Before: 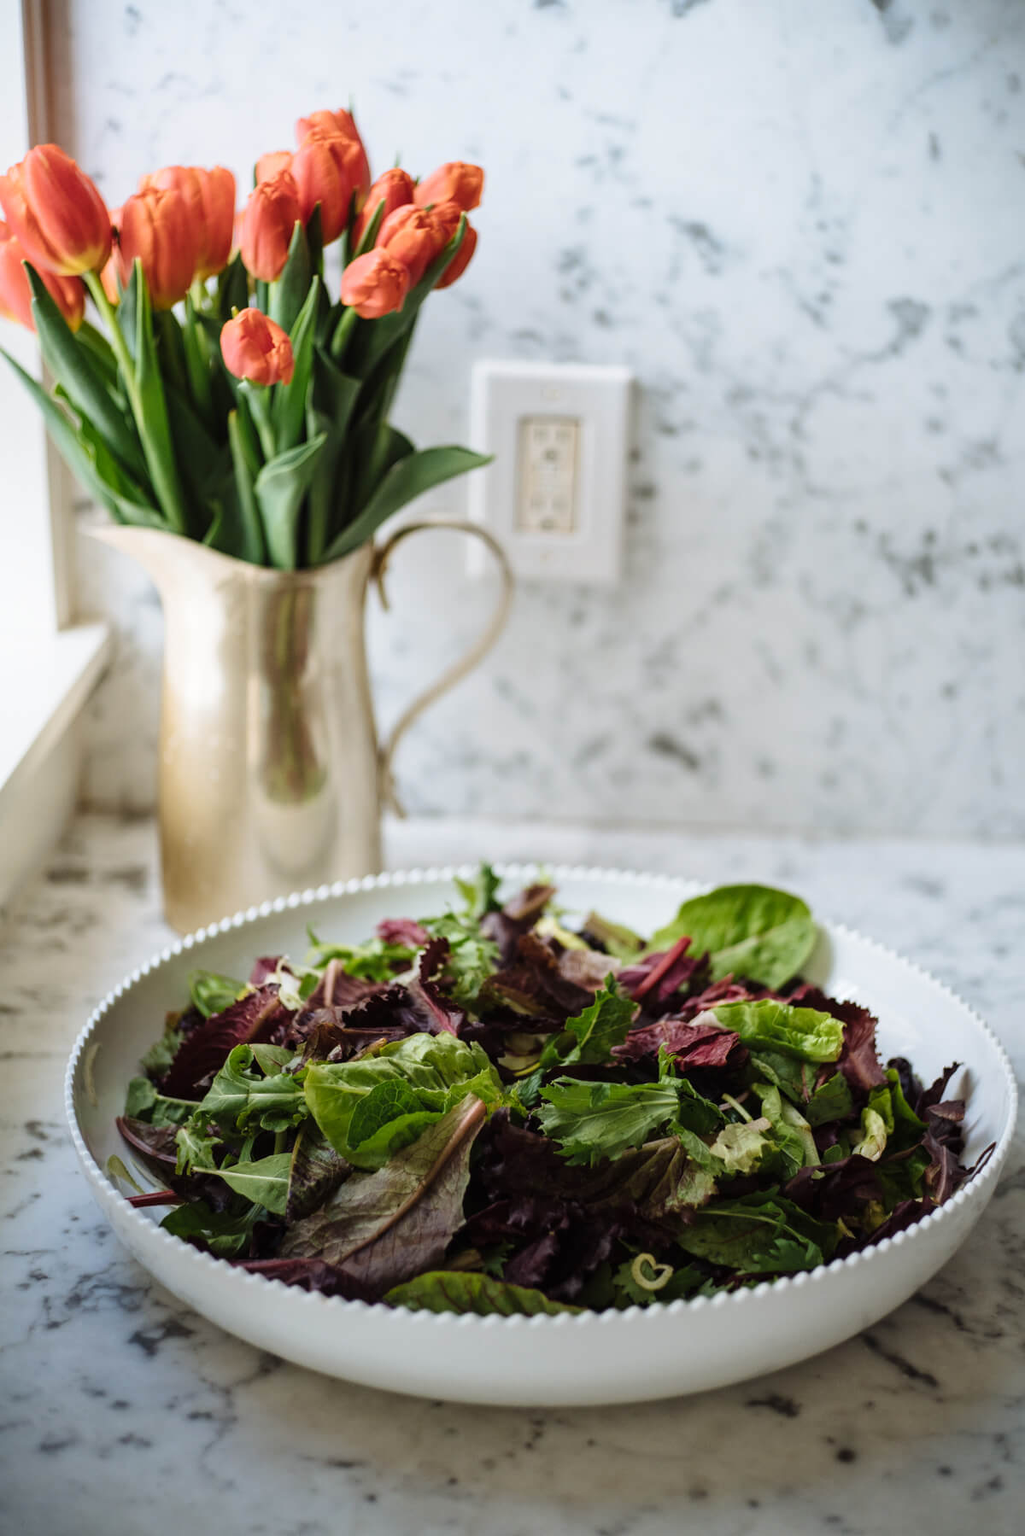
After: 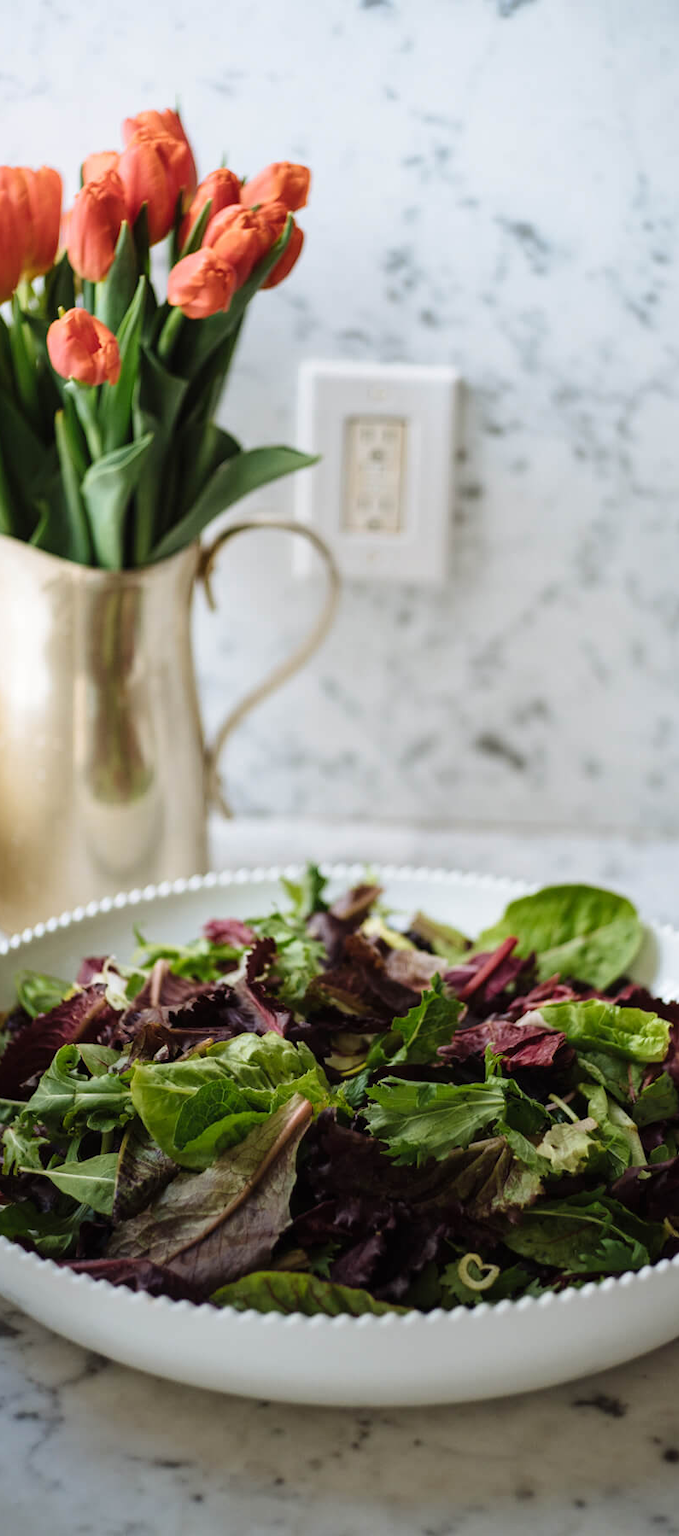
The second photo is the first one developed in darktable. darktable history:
crop: left 16.933%, right 16.659%
